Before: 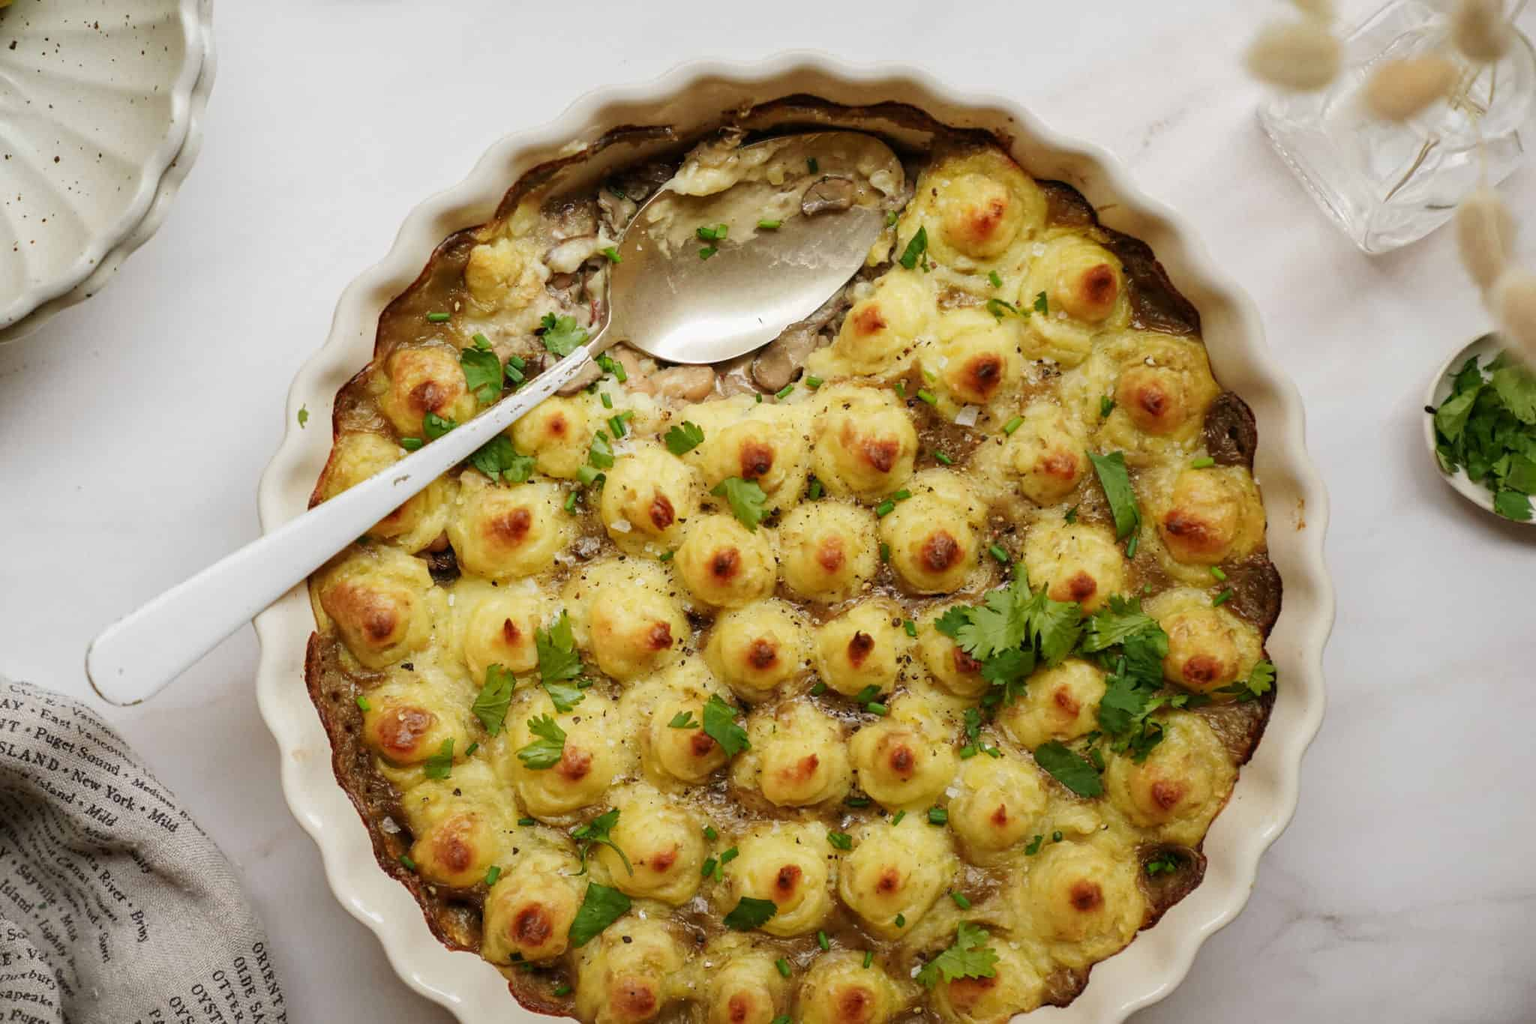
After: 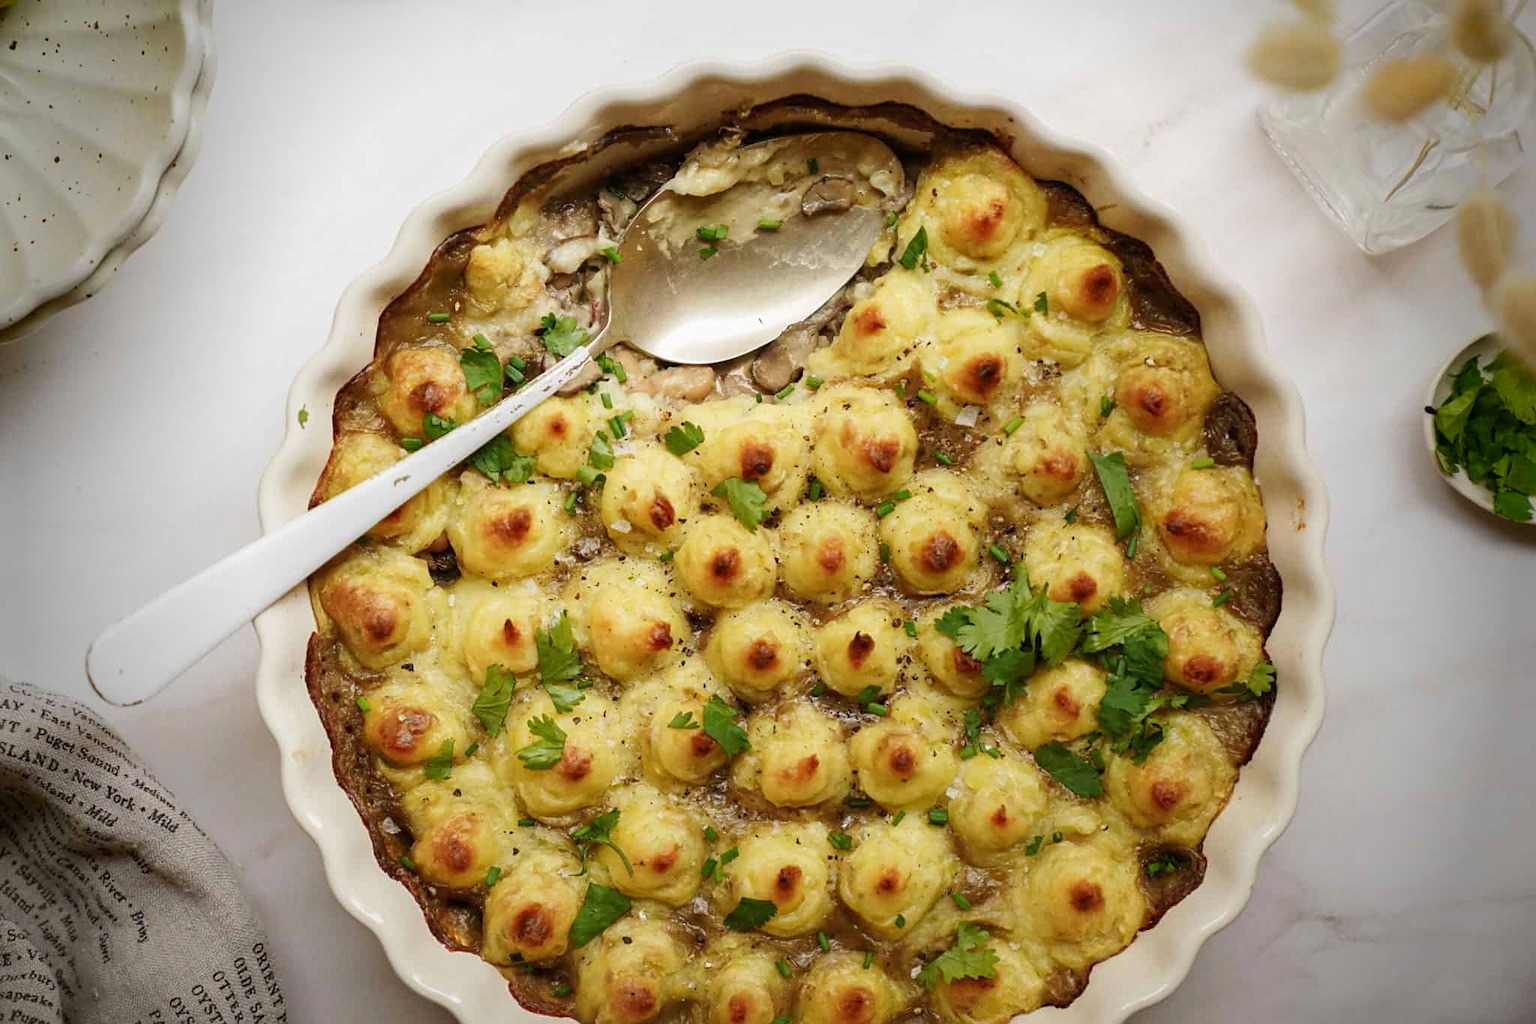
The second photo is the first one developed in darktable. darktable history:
shadows and highlights: shadows -0.75, highlights 41.04, highlights color adjustment 73.58%
vignetting: fall-off start 68.25%, fall-off radius 30.55%, saturation 0.387, width/height ratio 0.986, shape 0.851
sharpen: amount 0.213
